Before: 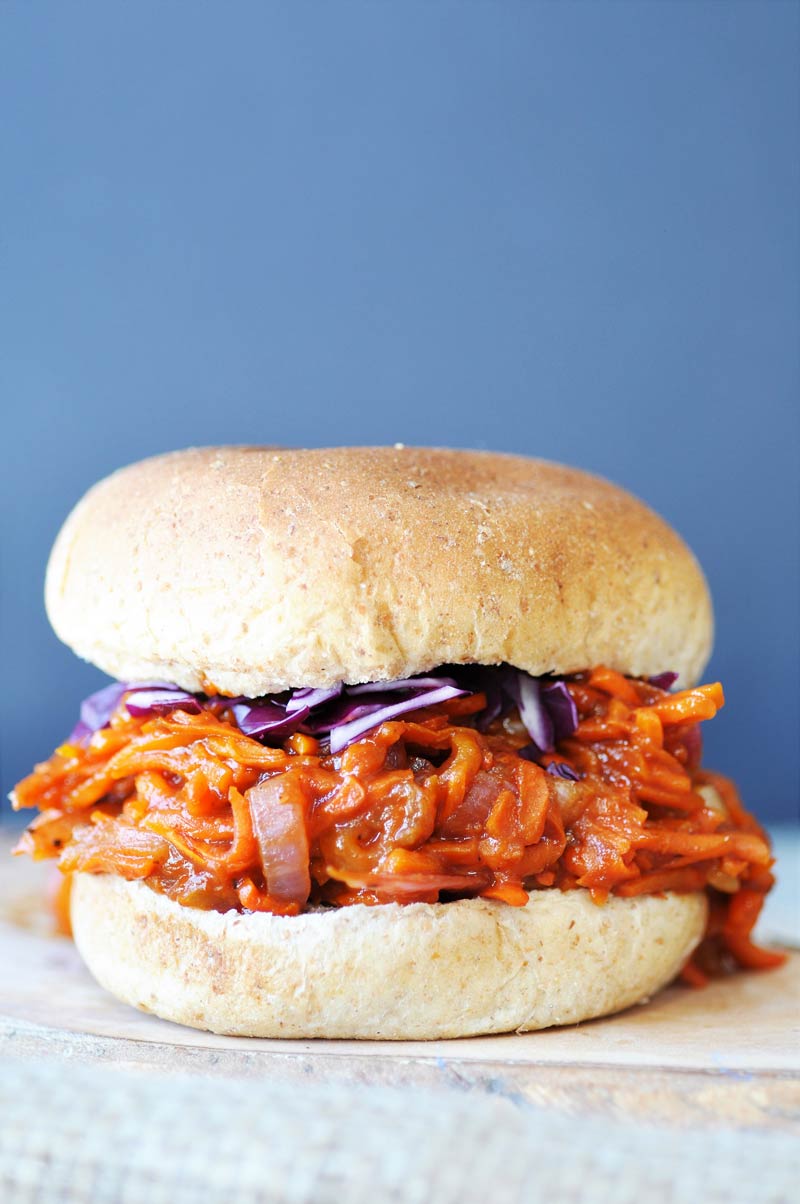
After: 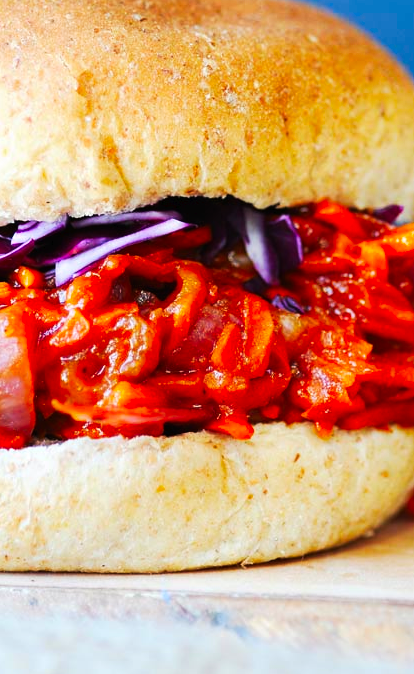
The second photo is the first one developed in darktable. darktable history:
tone curve: curves: ch0 [(0, 0) (0.003, 0.012) (0.011, 0.015) (0.025, 0.02) (0.044, 0.032) (0.069, 0.044) (0.1, 0.063) (0.136, 0.085) (0.177, 0.121) (0.224, 0.159) (0.277, 0.207) (0.335, 0.261) (0.399, 0.328) (0.468, 0.41) (0.543, 0.506) (0.623, 0.609) (0.709, 0.719) (0.801, 0.82) (0.898, 0.907) (1, 1)], preserve colors none
color correction: saturation 1.32
crop: left 34.479%, top 38.822%, right 13.718%, bottom 5.172%
